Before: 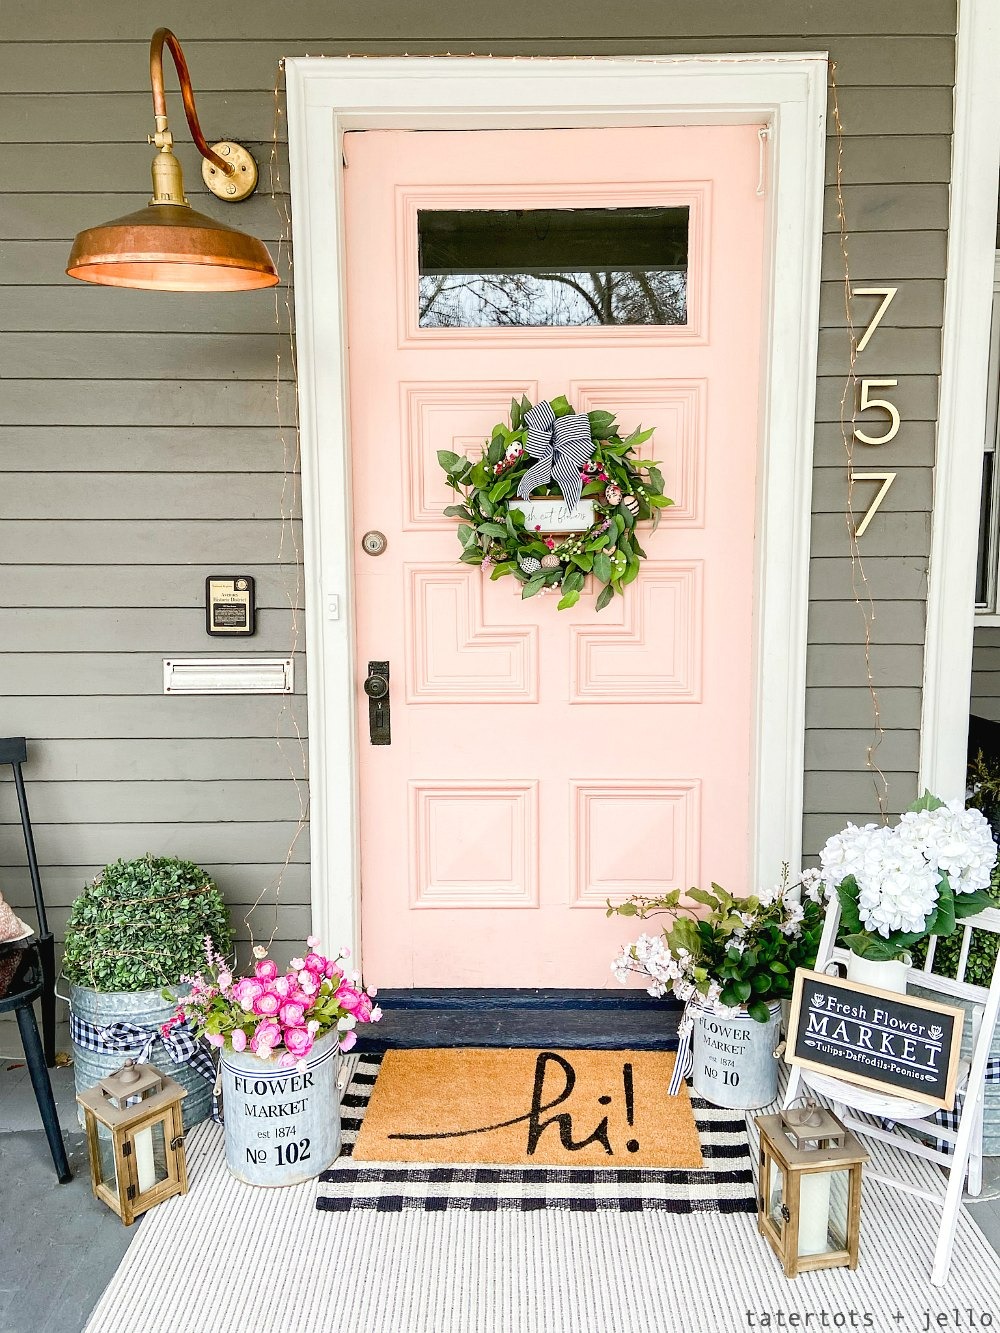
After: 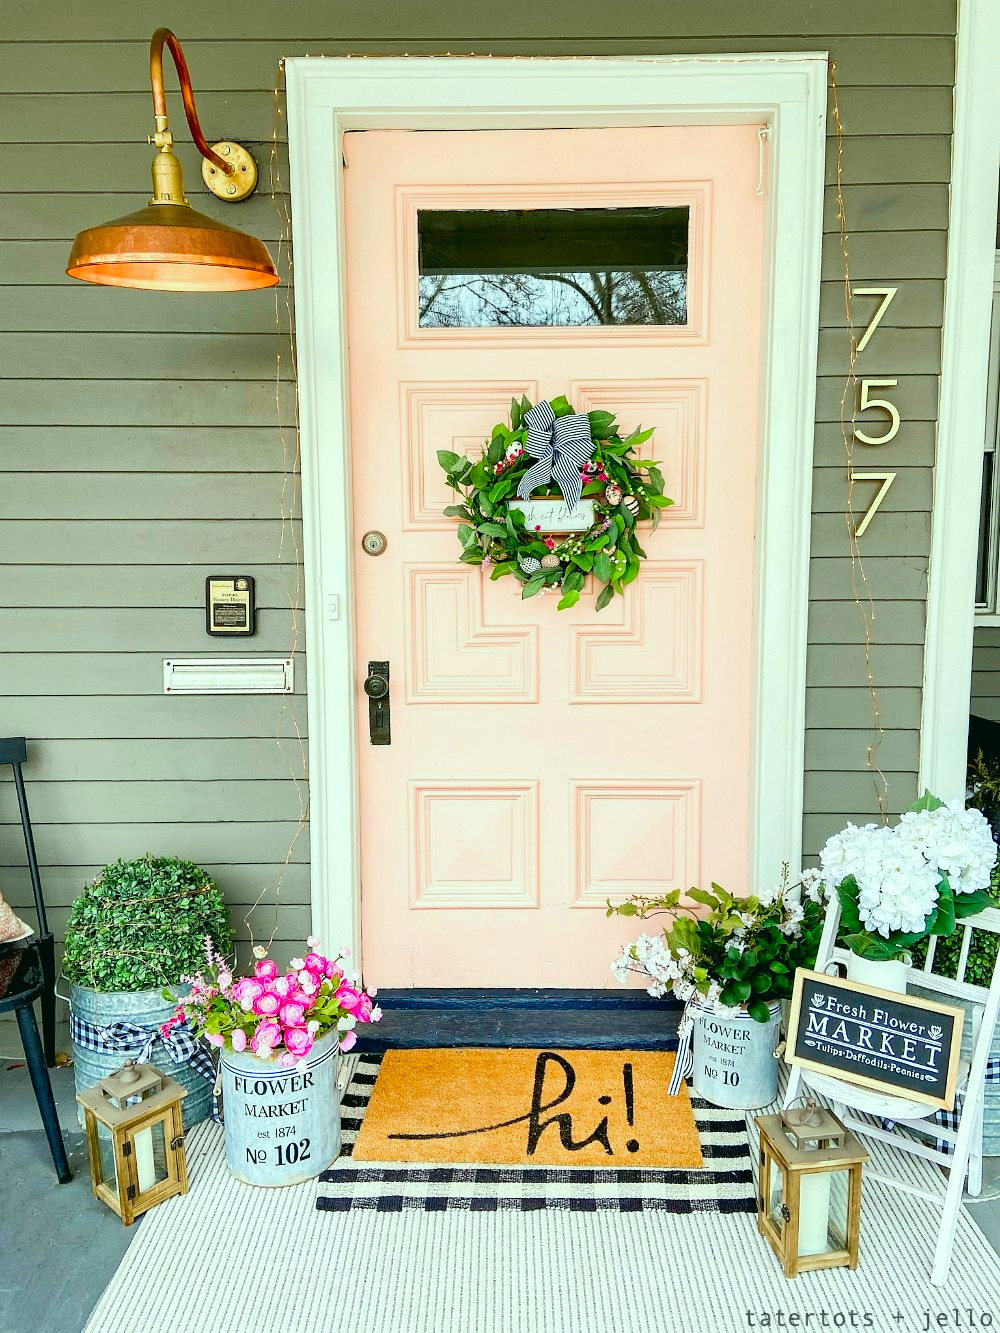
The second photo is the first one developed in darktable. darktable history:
color correction: highlights a* -7.33, highlights b* 1.26, shadows a* -3.55, saturation 1.4
